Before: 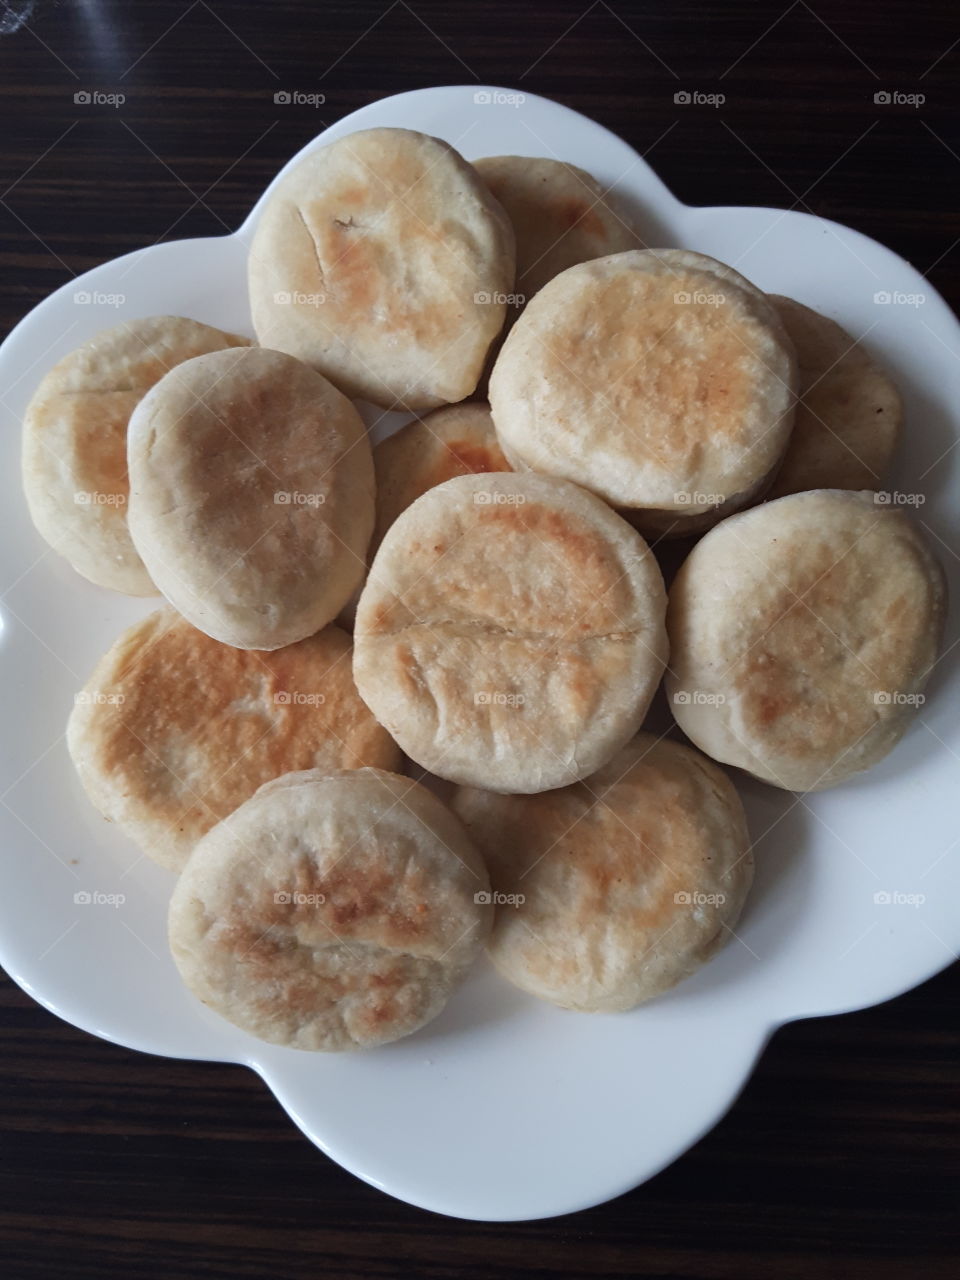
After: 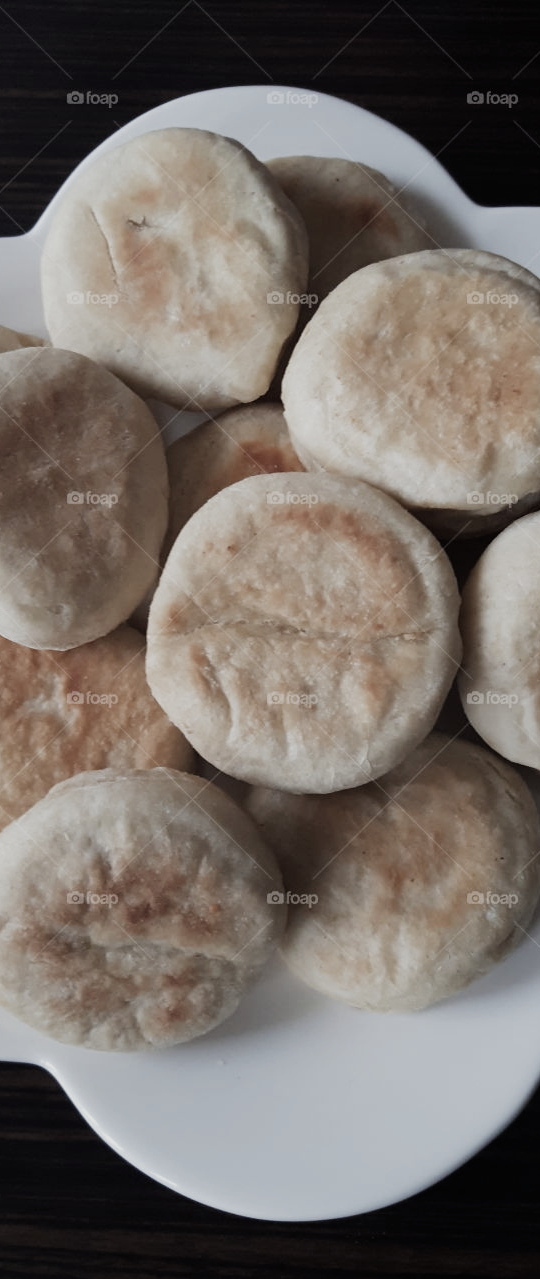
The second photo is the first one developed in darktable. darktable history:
contrast brightness saturation: contrast 0.101, saturation -0.377
crop: left 21.604%, right 22.05%, bottom 0.002%
filmic rgb: black relative exposure -11.3 EV, white relative exposure 3.24 EV, hardness 6.71, add noise in highlights 0, color science v3 (2019), use custom middle-gray values true, contrast in highlights soft
